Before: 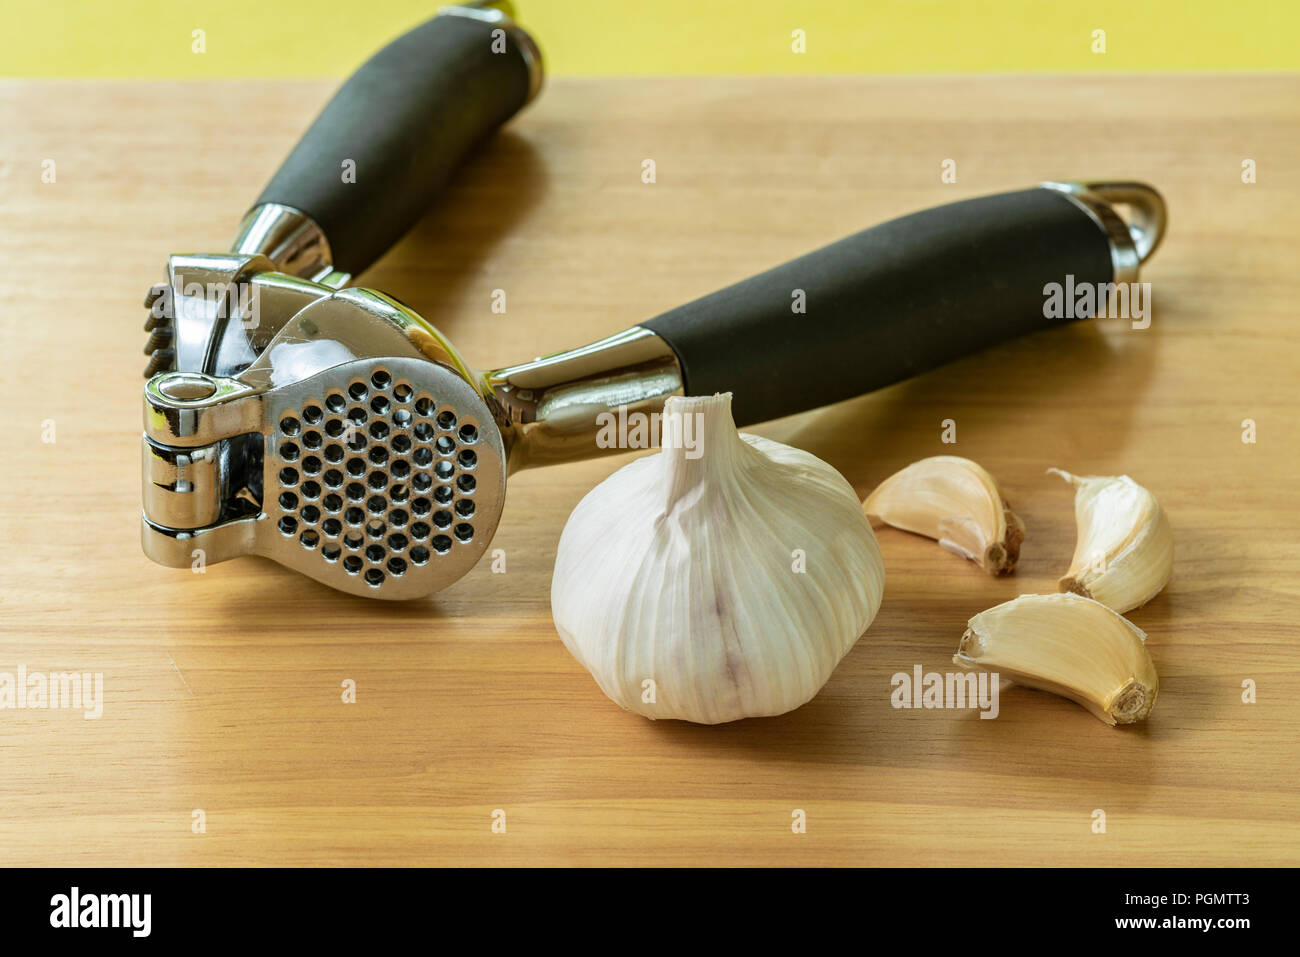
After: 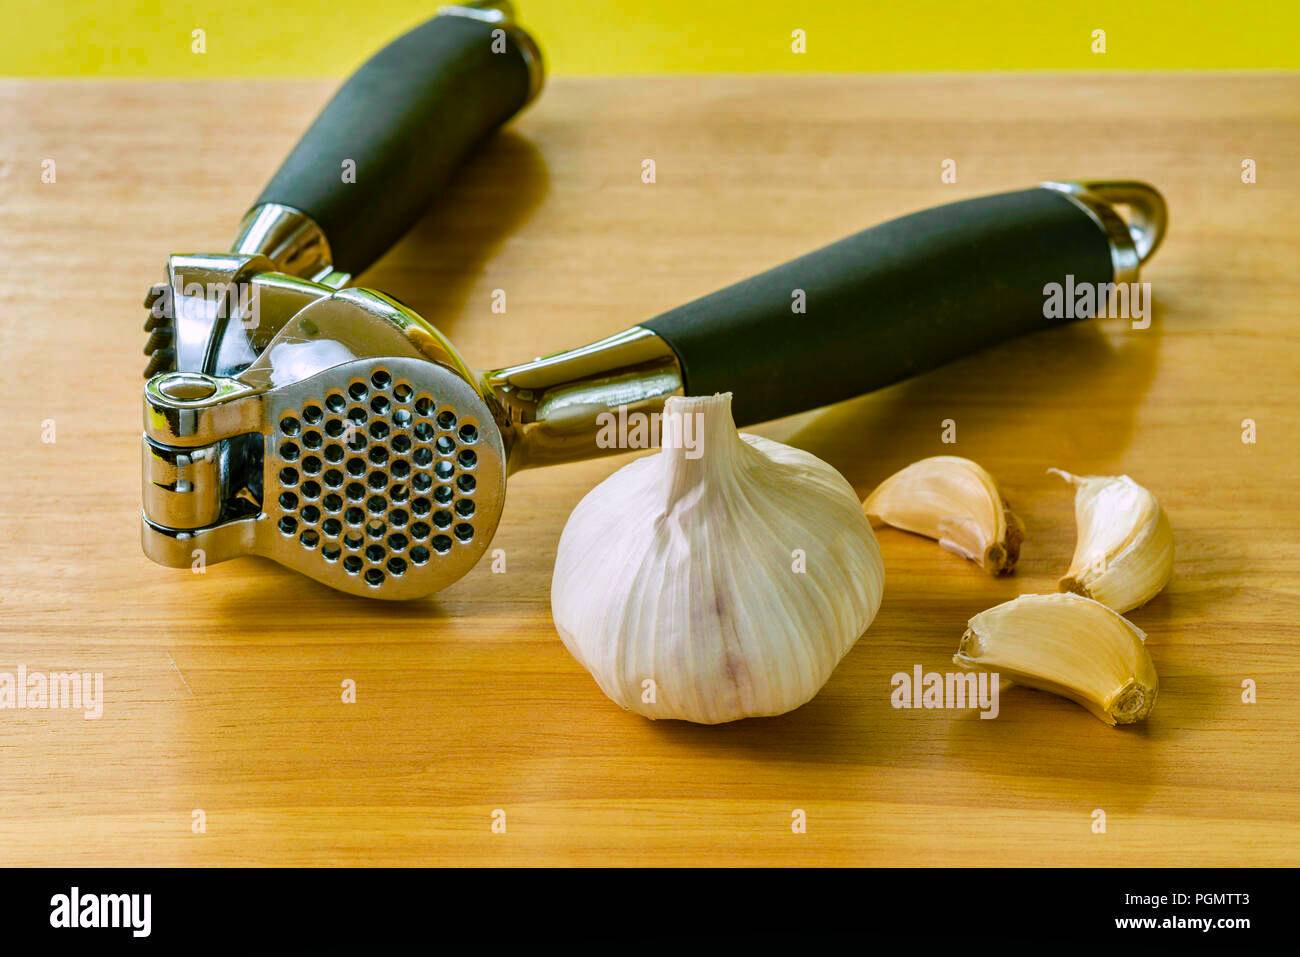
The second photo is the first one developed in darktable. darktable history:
color balance rgb: shadows lift › luminance -7.485%, shadows lift › chroma 2.291%, shadows lift › hue 201.68°, highlights gain › chroma 2.03%, highlights gain › hue 291.05°, perceptual saturation grading › global saturation 44.818%, perceptual saturation grading › highlights -25.286%, perceptual saturation grading › shadows 49.318%, global vibrance 20%
shadows and highlights: soften with gaussian
